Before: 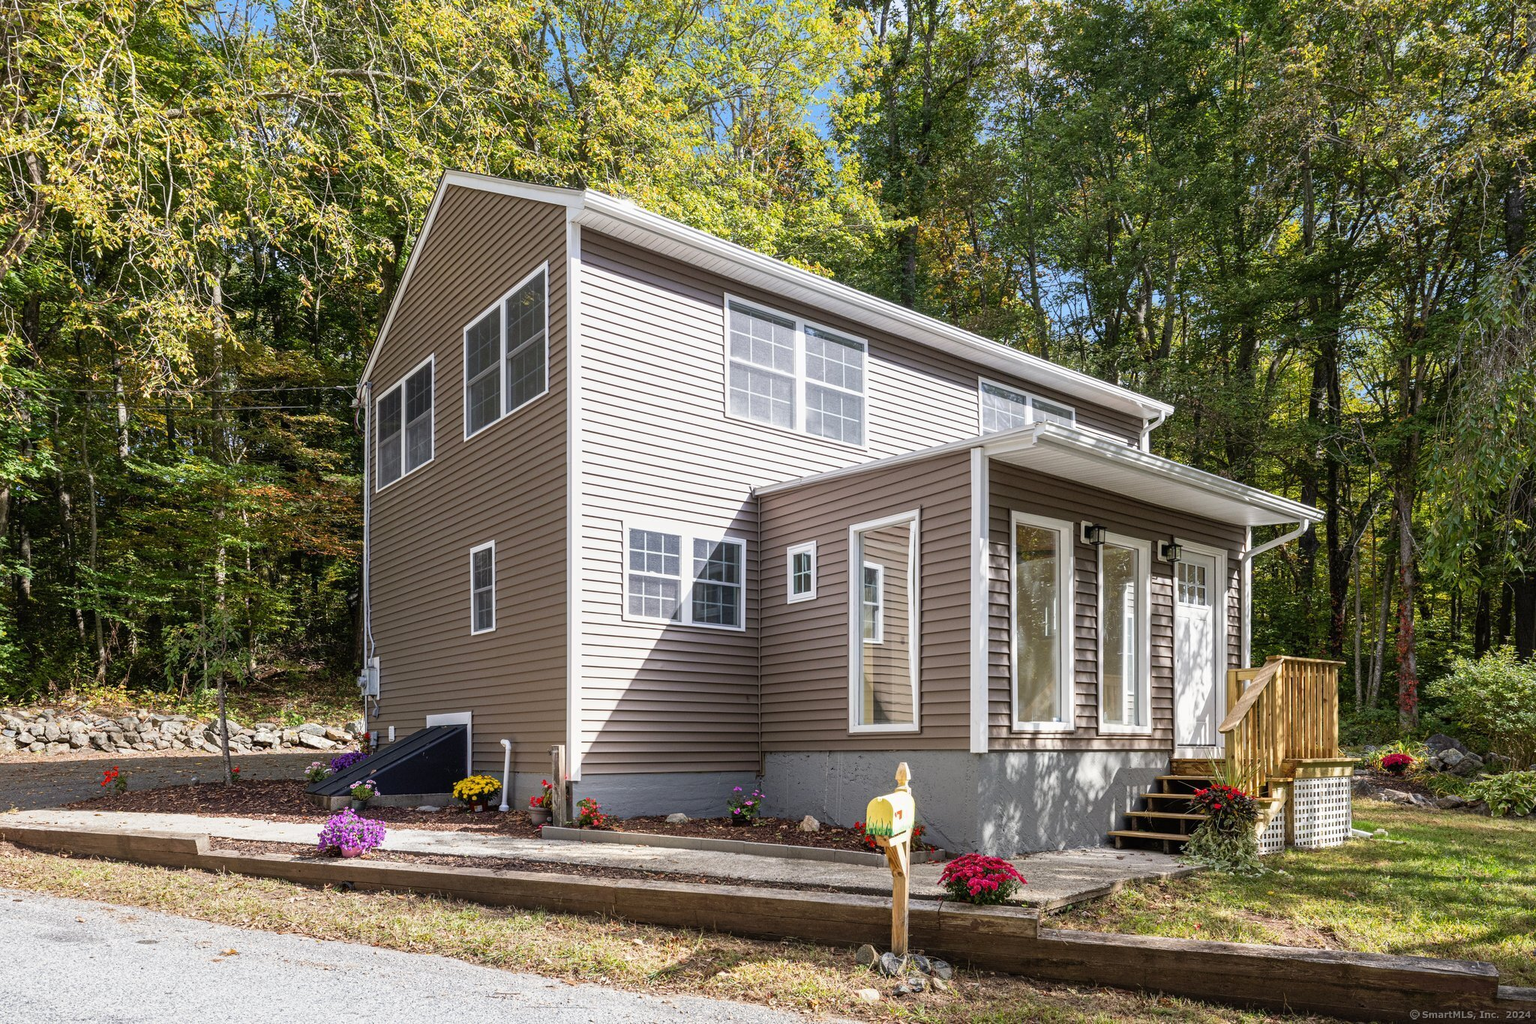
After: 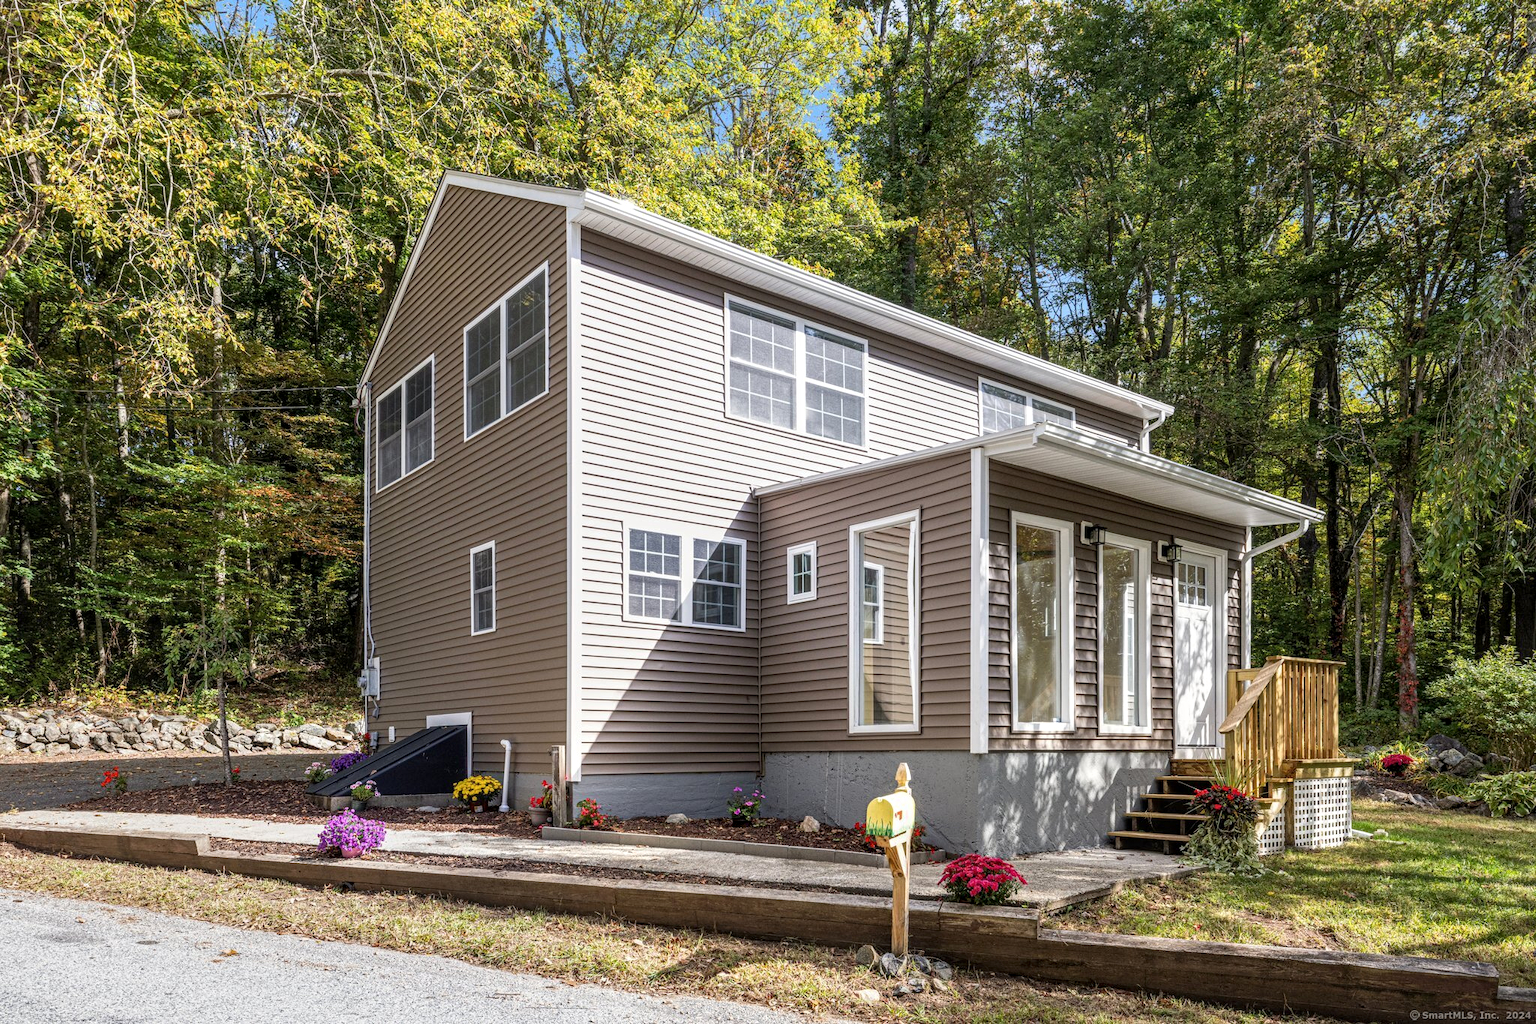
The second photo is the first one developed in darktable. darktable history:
local contrast: on, module defaults
shadows and highlights: shadows 20.55, highlights -20.99, soften with gaussian
